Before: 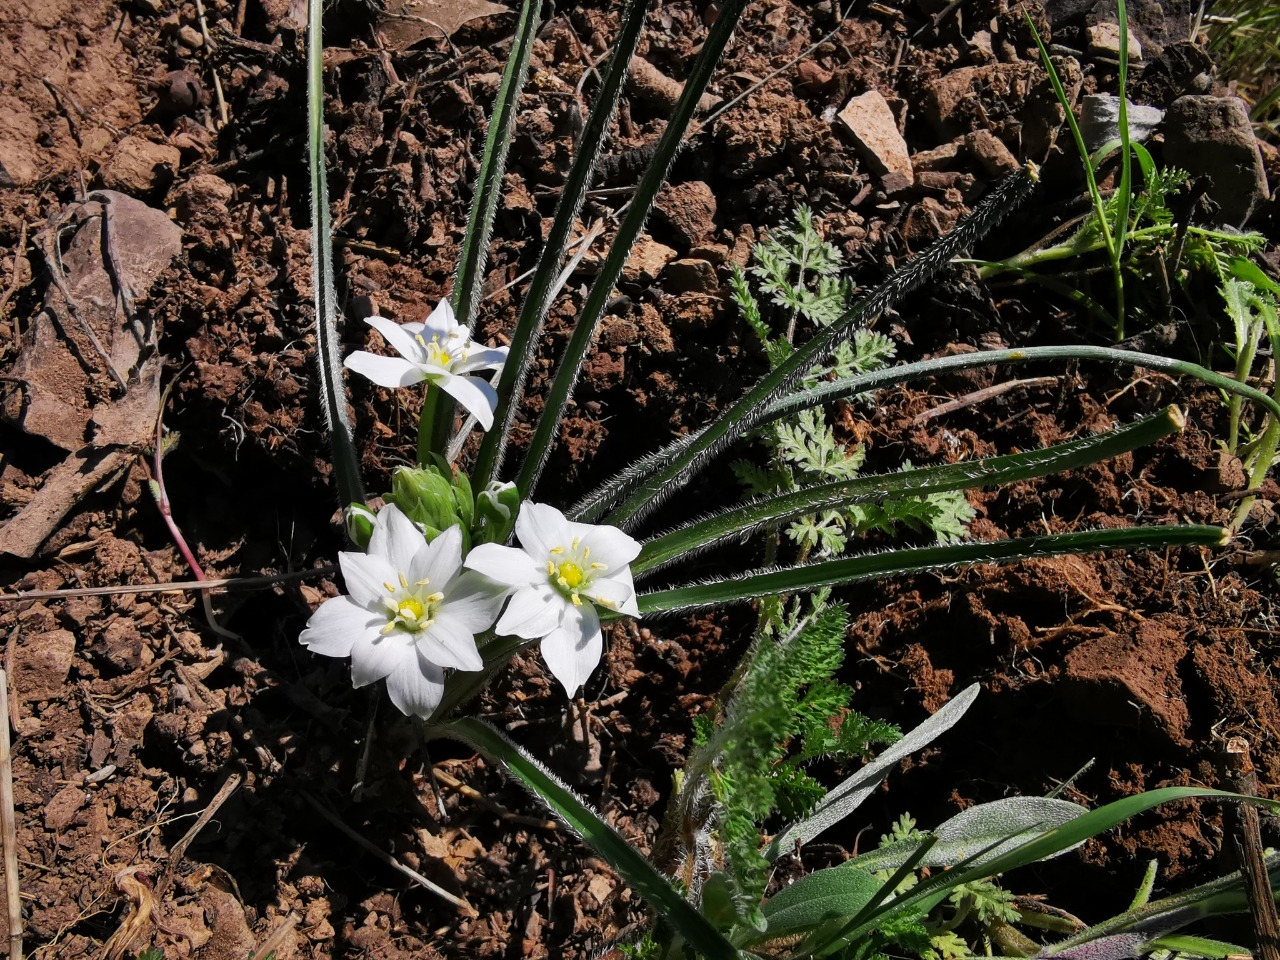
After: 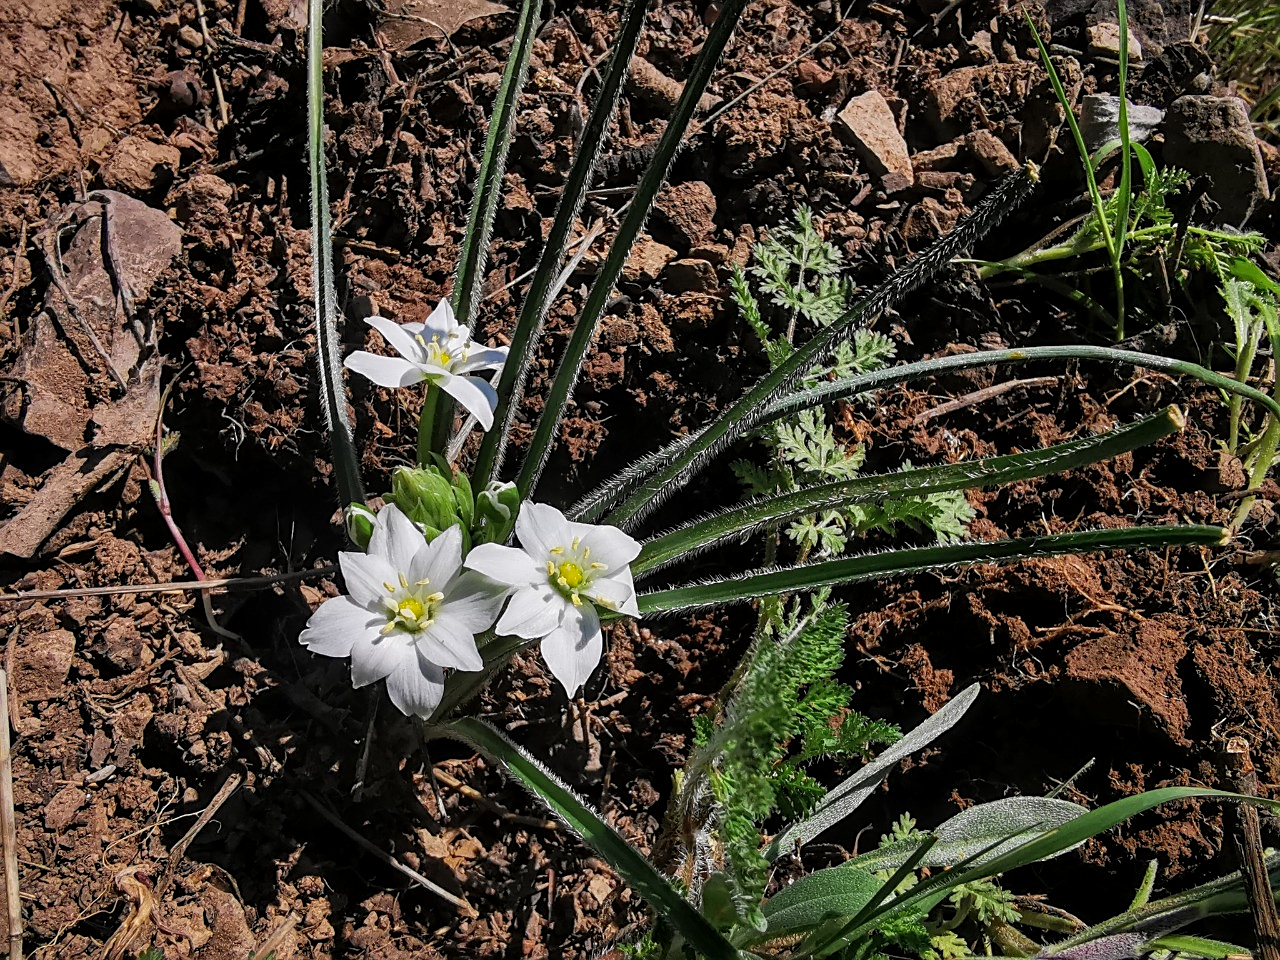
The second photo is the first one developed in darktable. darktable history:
local contrast: on, module defaults
sharpen: on, module defaults
shadows and highlights: shadows 25, highlights -25
